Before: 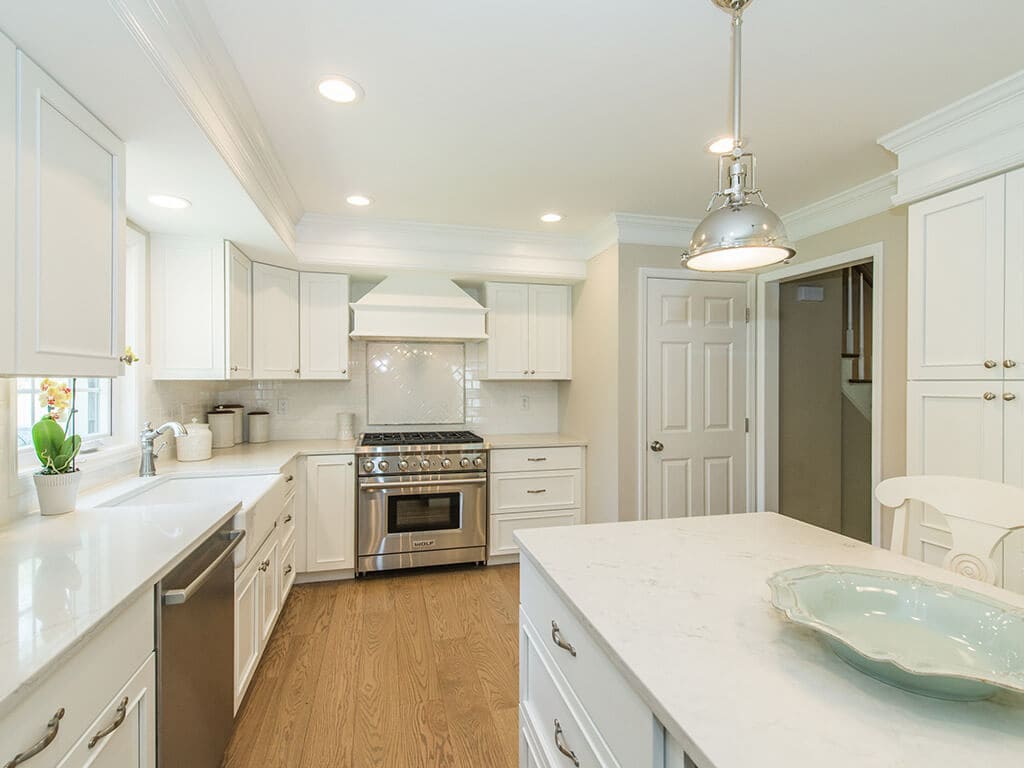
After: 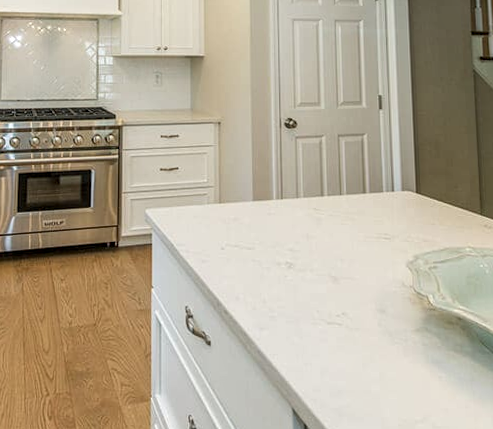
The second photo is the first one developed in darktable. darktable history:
crop: left 34.479%, top 38.822%, right 13.718%, bottom 5.172%
rotate and perspective: rotation 0.215°, lens shift (vertical) -0.139, crop left 0.069, crop right 0.939, crop top 0.002, crop bottom 0.996
local contrast: on, module defaults
